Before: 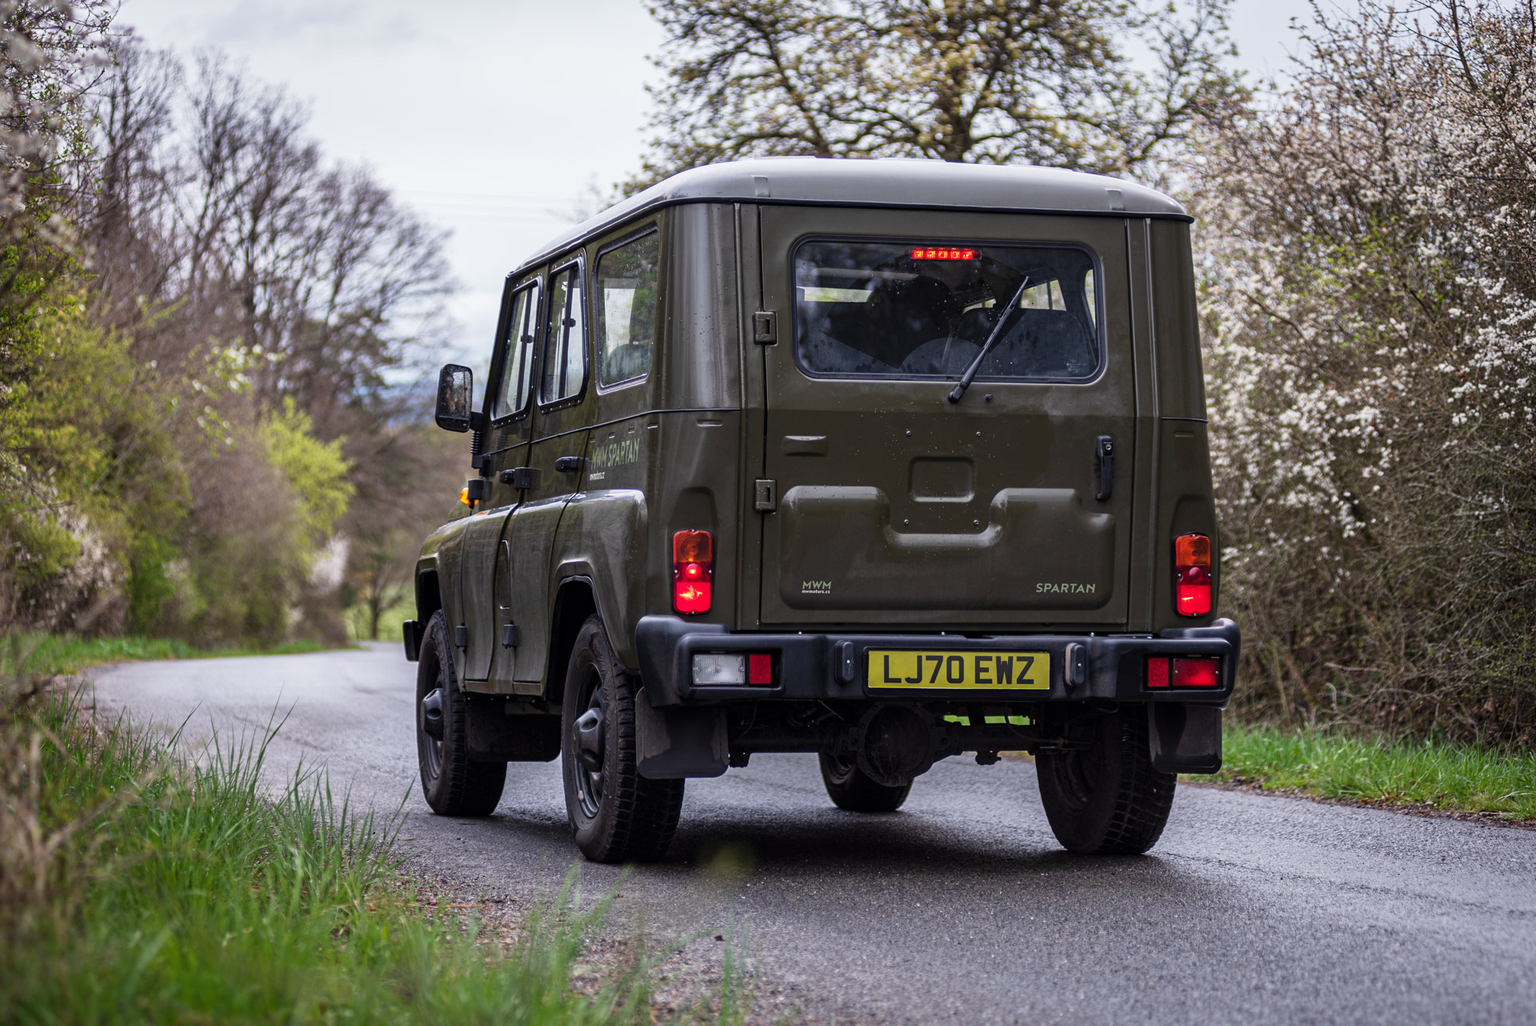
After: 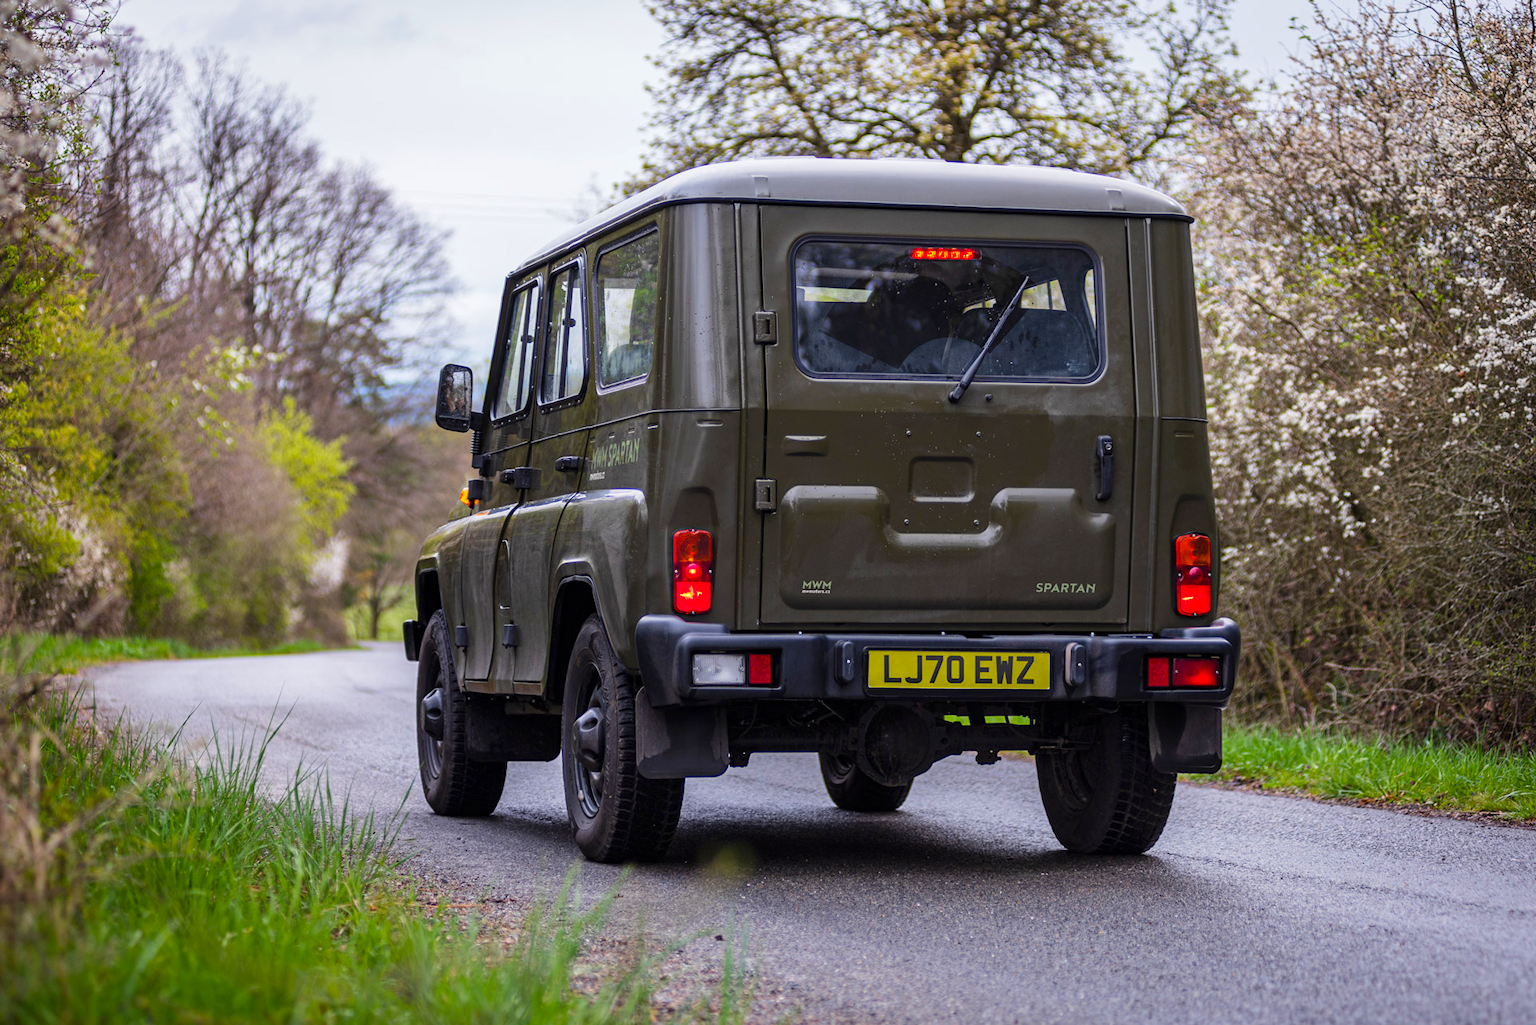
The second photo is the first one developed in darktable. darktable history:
color balance rgb: perceptual saturation grading › global saturation 29.858%, perceptual brilliance grading › mid-tones 9.347%, perceptual brilliance grading › shadows 14.62%
